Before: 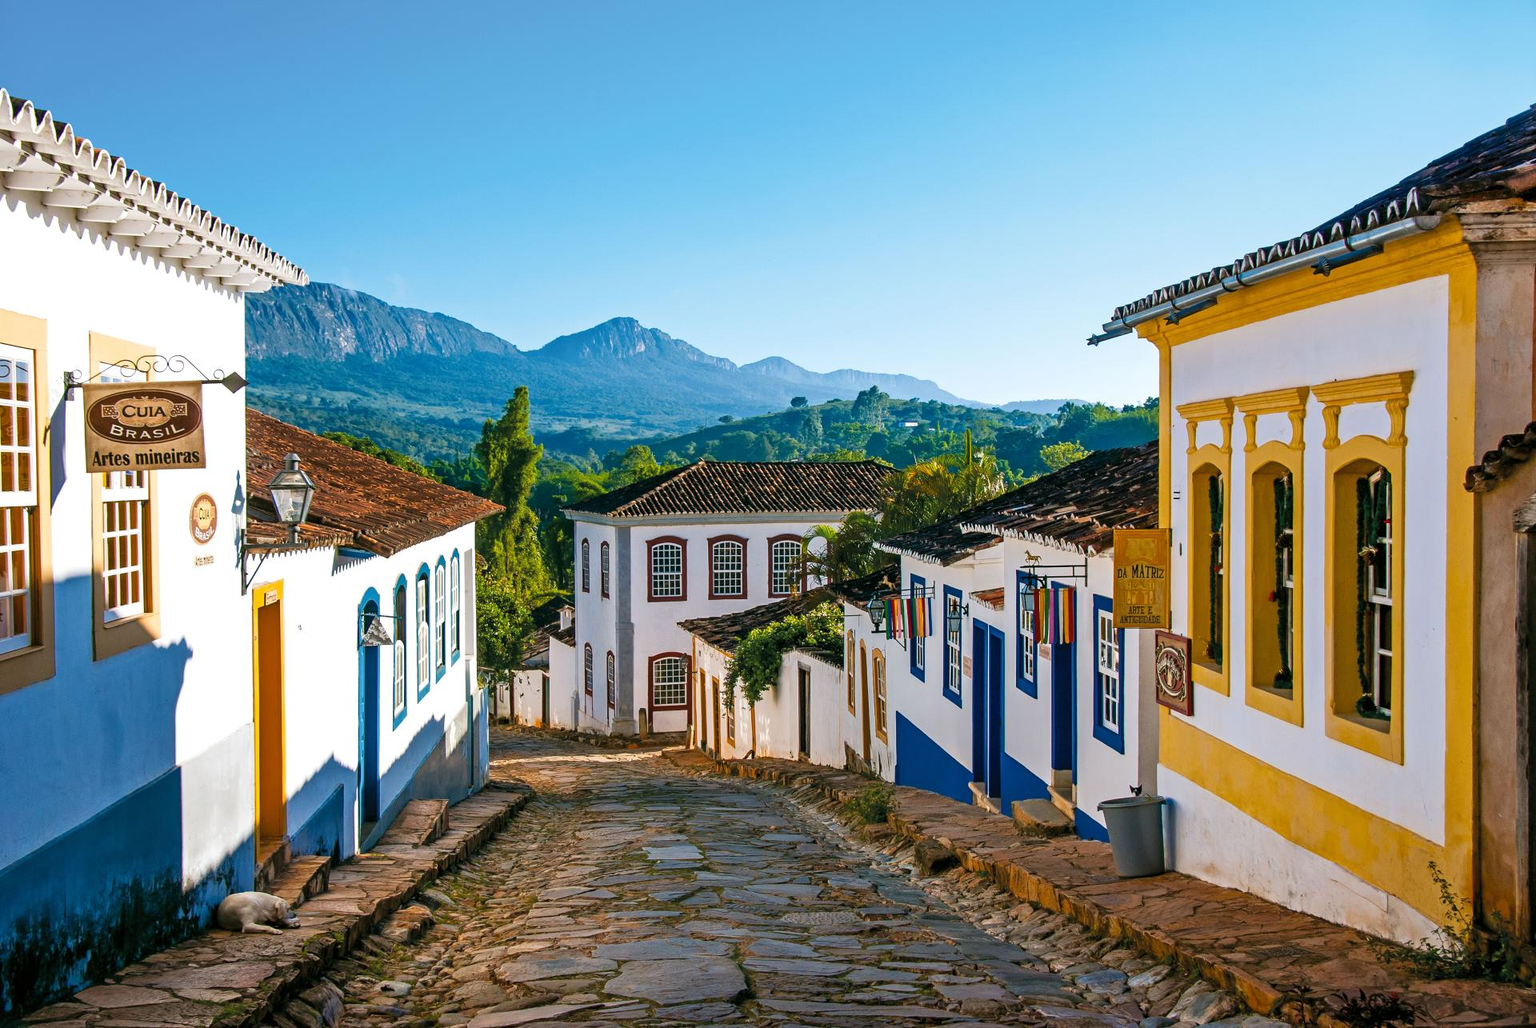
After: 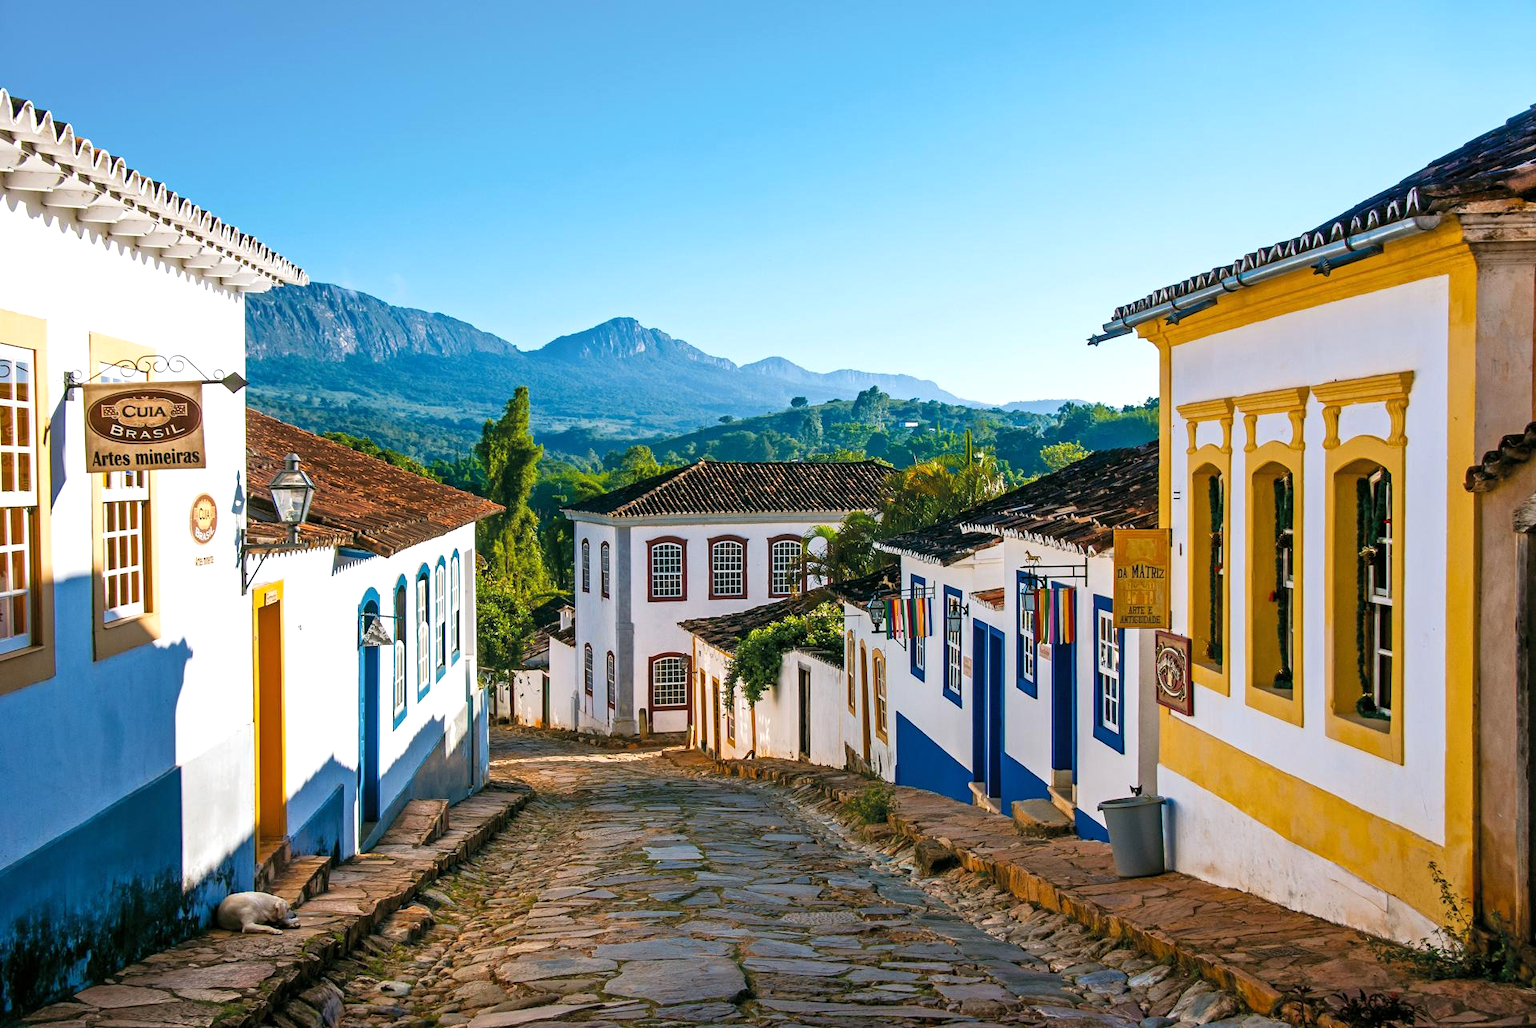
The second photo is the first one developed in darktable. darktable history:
exposure: exposure 0.202 EV, compensate highlight preservation false
